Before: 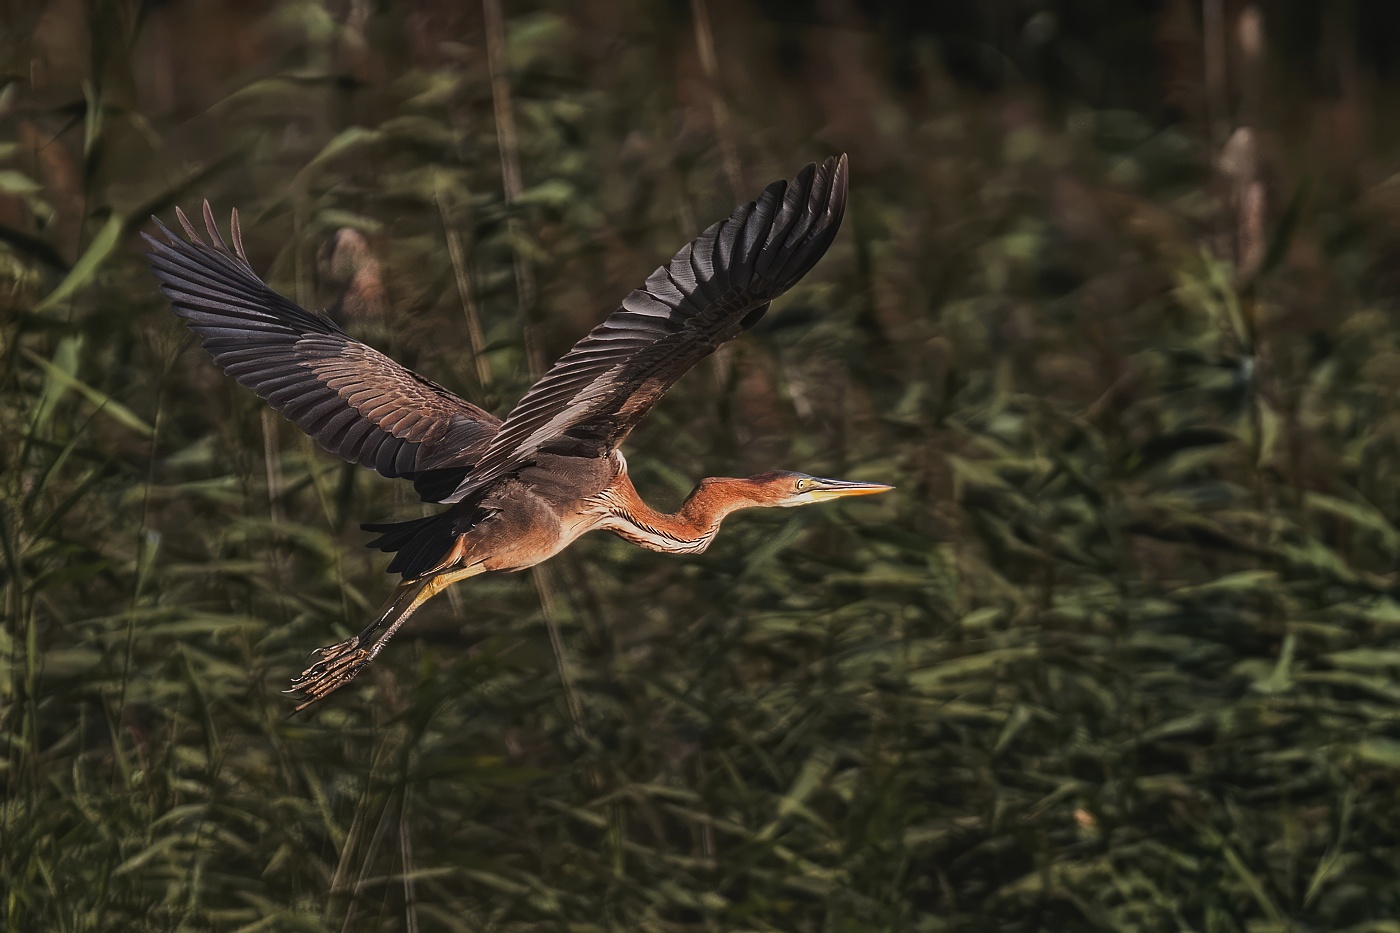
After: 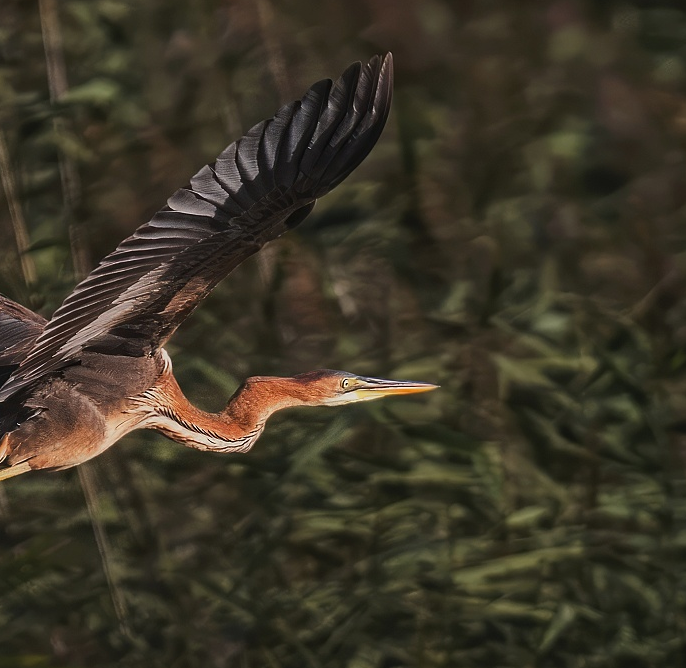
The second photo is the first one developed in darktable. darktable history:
crop: left 32.522%, top 10.921%, right 18.458%, bottom 17.43%
